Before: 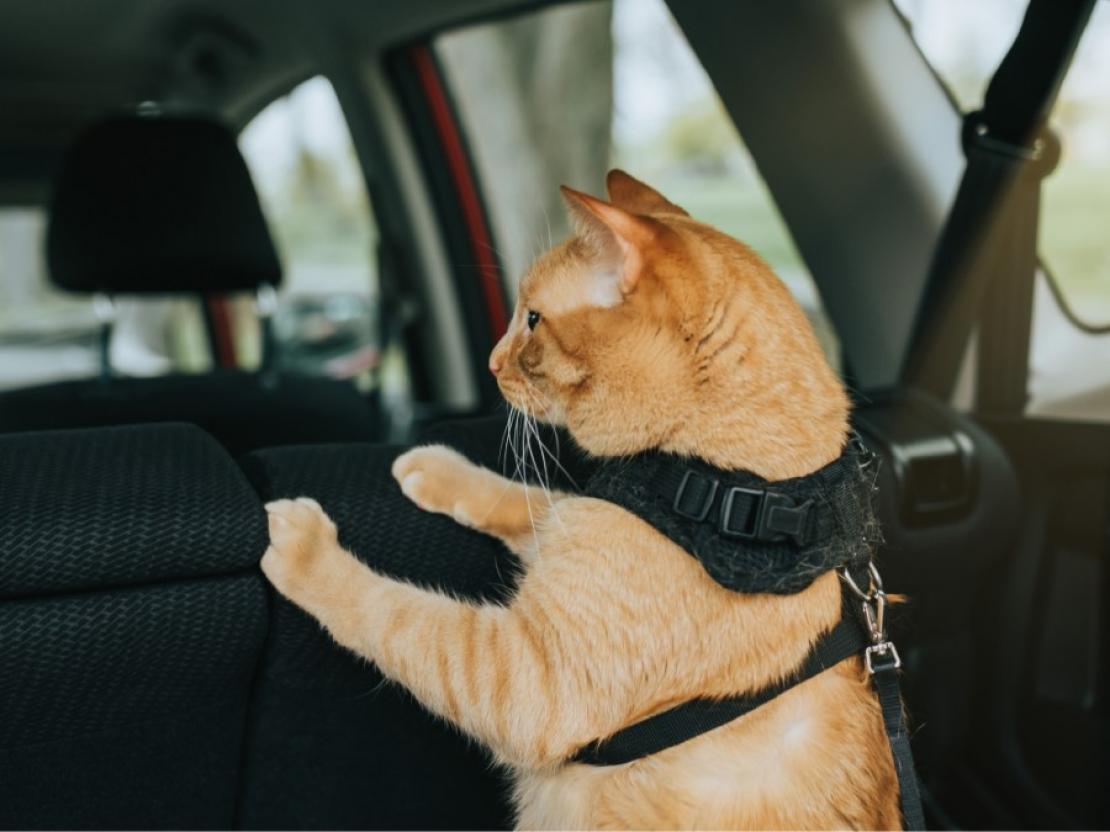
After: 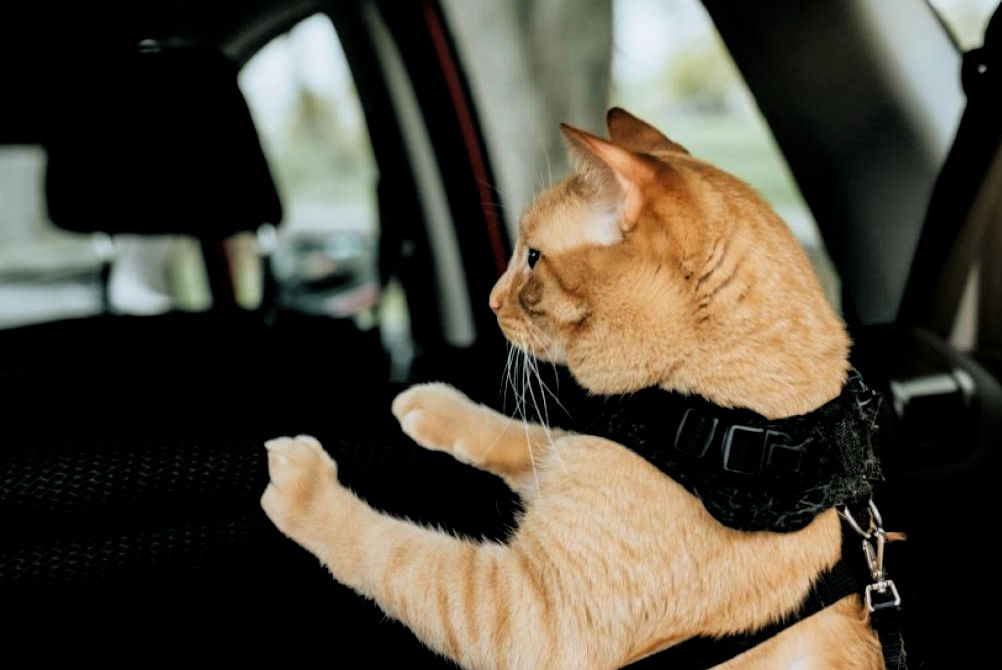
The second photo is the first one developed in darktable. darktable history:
crop: top 7.49%, right 9.717%, bottom 11.943%
filmic rgb: black relative exposure -3.72 EV, white relative exposure 2.77 EV, dynamic range scaling -5.32%, hardness 3.03
local contrast: mode bilateral grid, contrast 20, coarseness 50, detail 120%, midtone range 0.2
